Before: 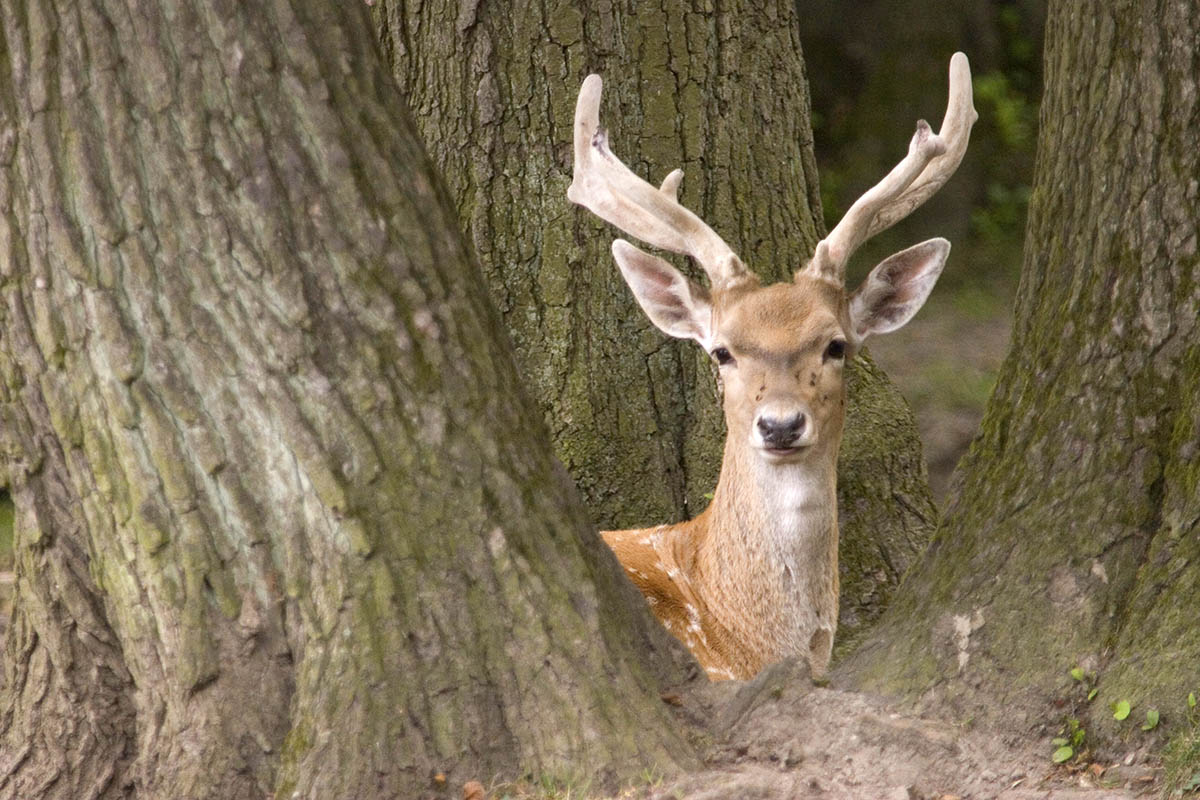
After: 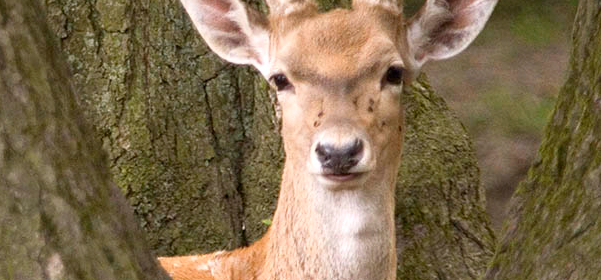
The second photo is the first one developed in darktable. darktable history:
shadows and highlights: shadows -1, highlights 39.49
crop: left 36.877%, top 34.369%, right 13.034%, bottom 30.576%
